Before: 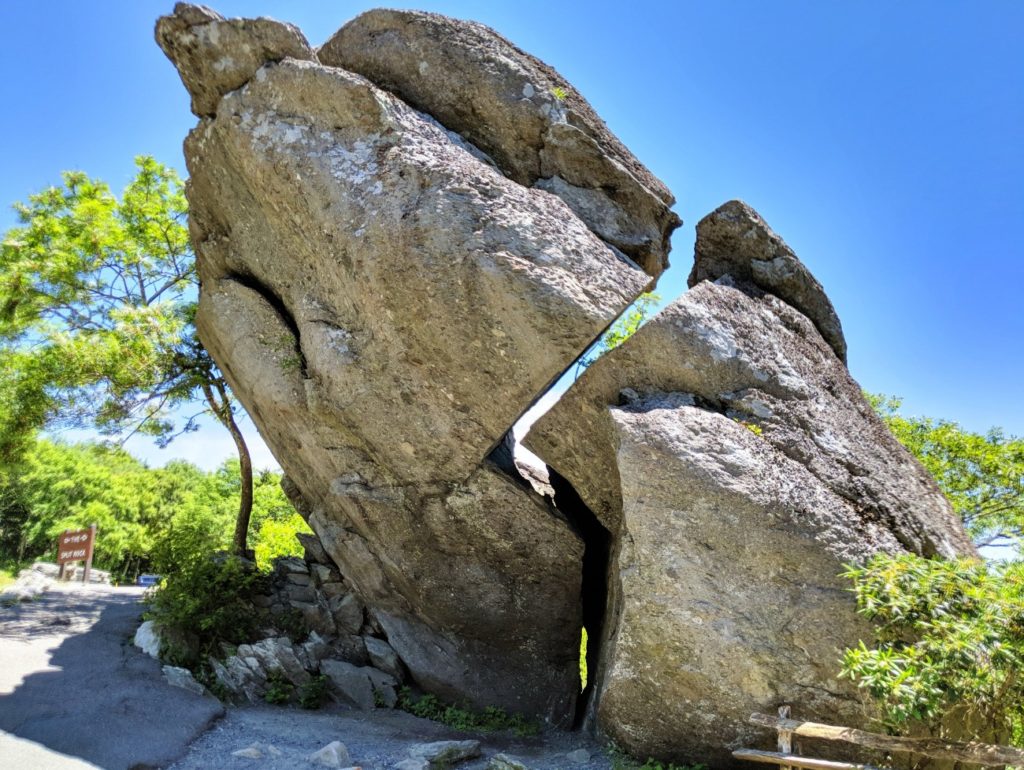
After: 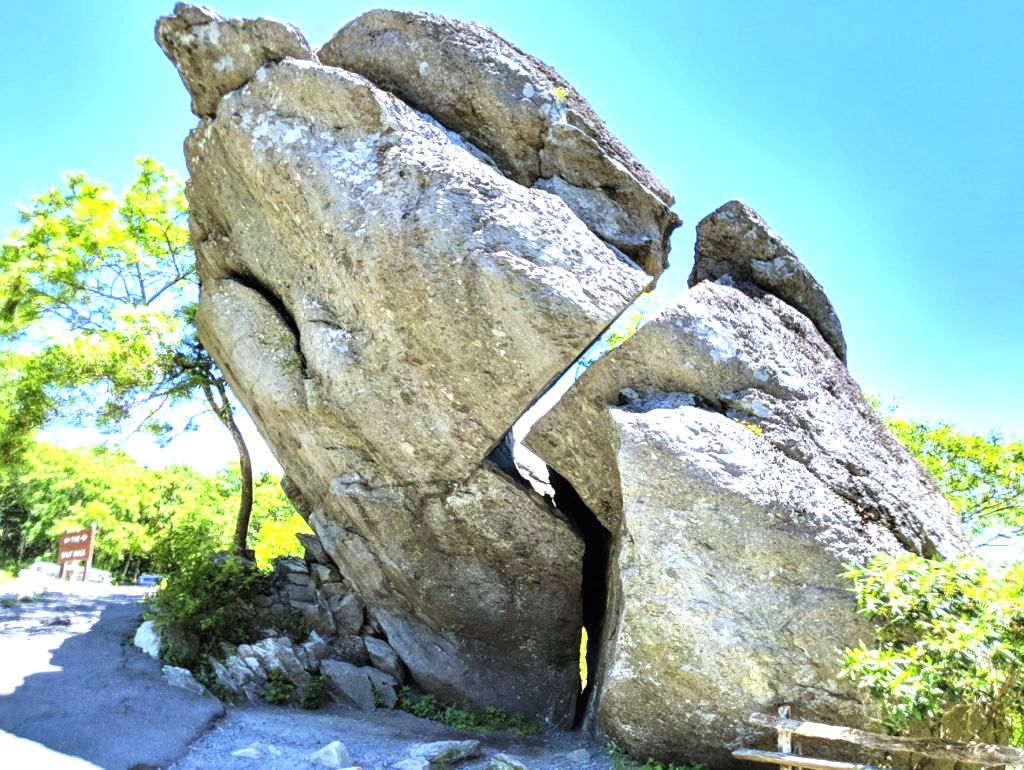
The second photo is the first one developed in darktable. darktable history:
white balance: red 0.924, blue 1.095
exposure: black level correction 0, exposure 1.2 EV, compensate exposure bias true, compensate highlight preservation false
